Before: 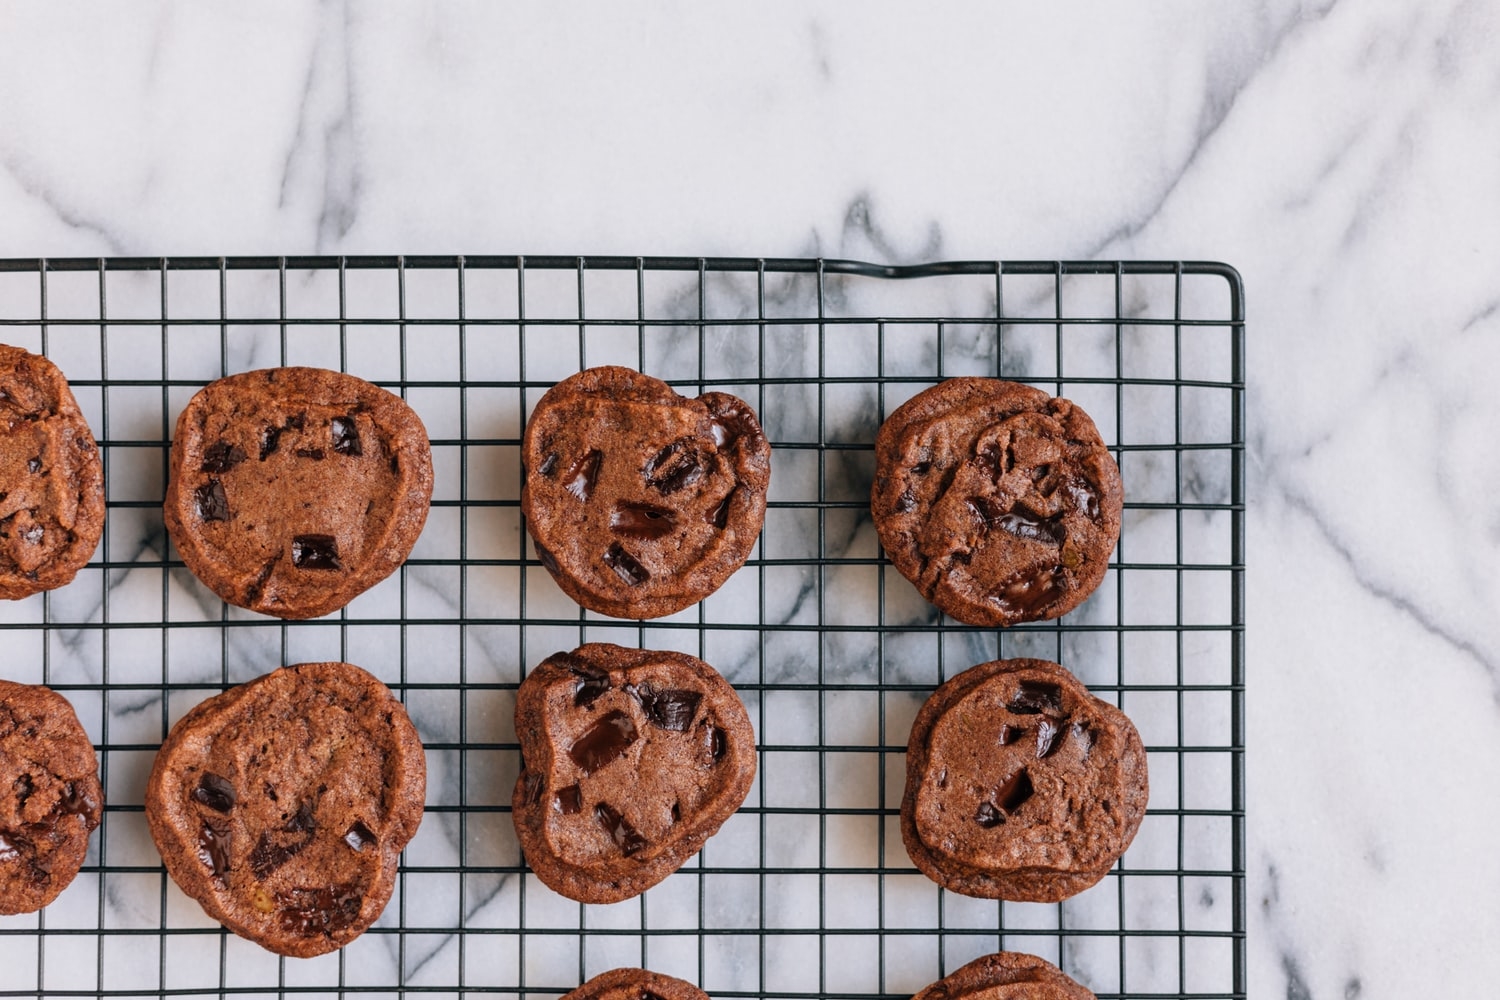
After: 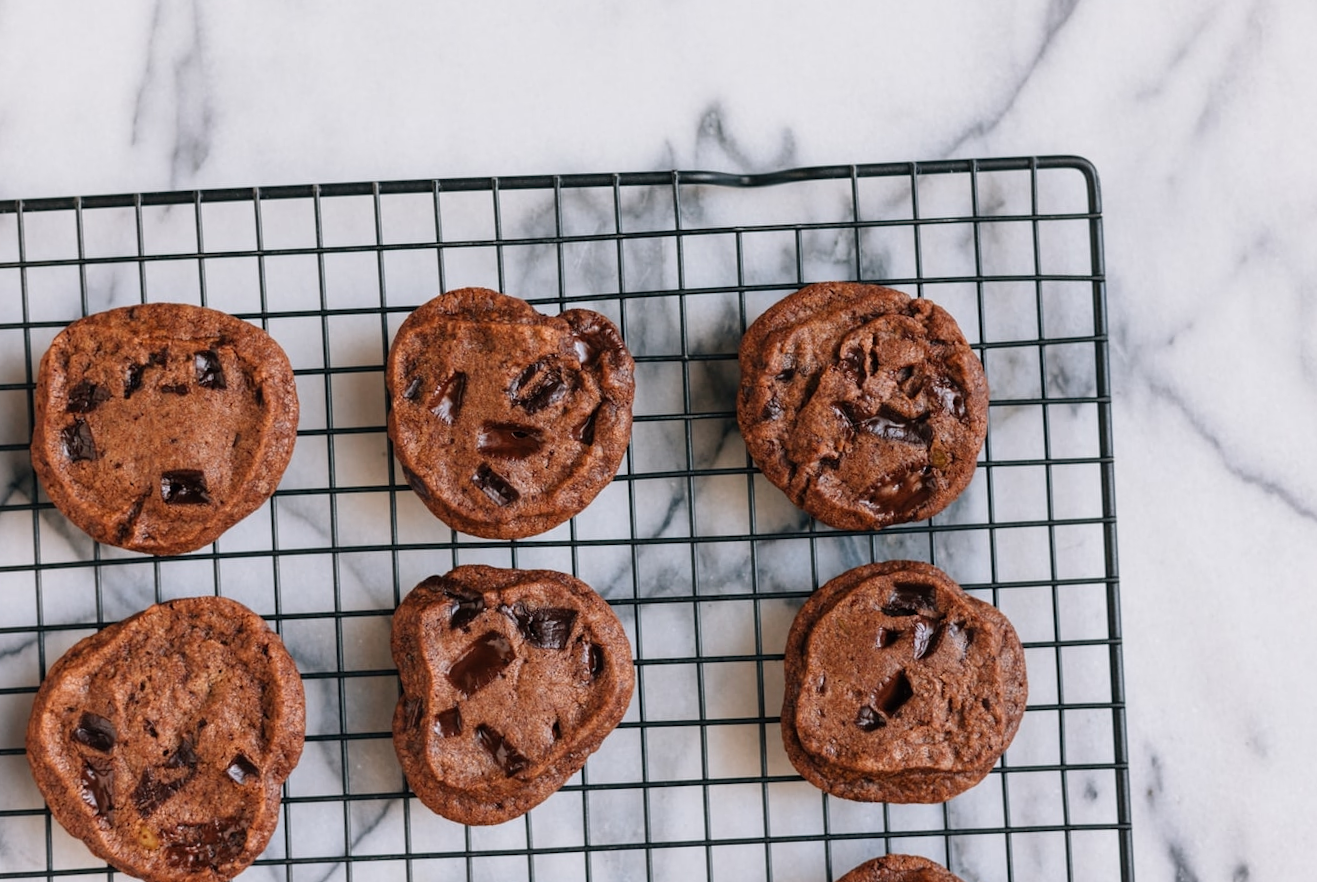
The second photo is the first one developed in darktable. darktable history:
crop and rotate: angle 2.66°, left 6.139%, top 5.674%
